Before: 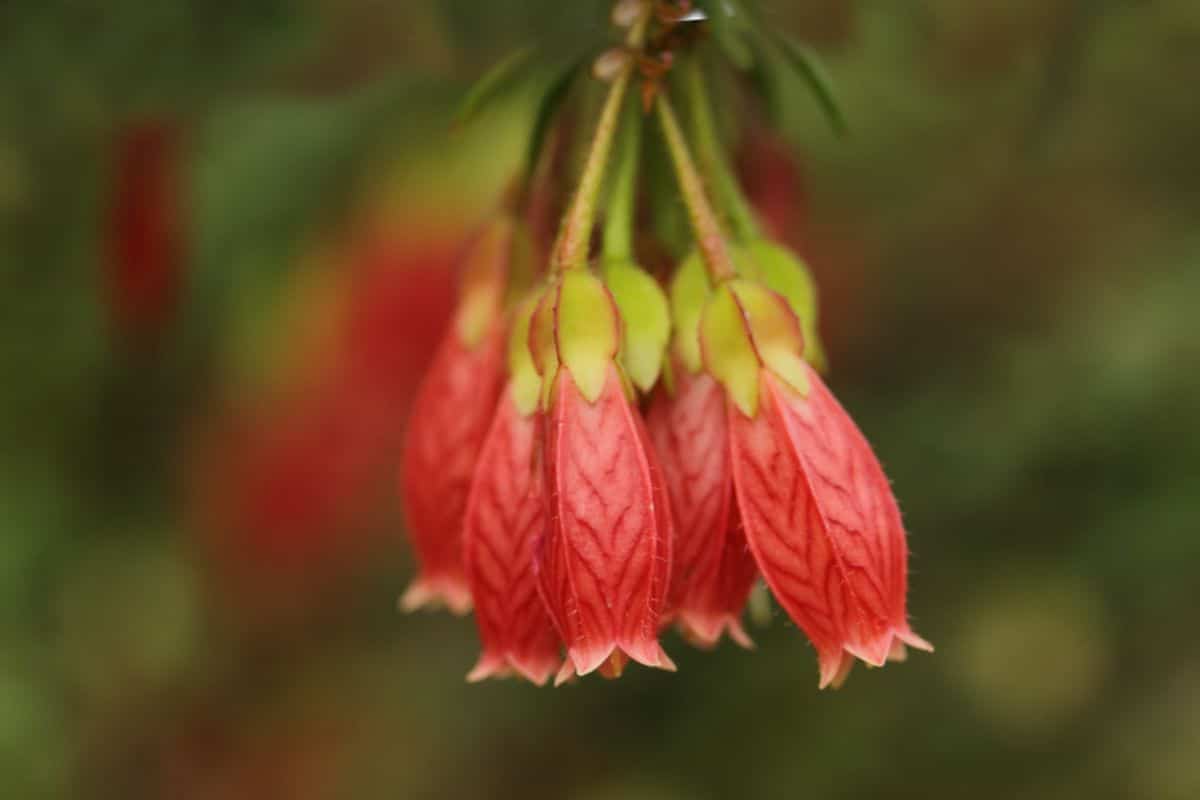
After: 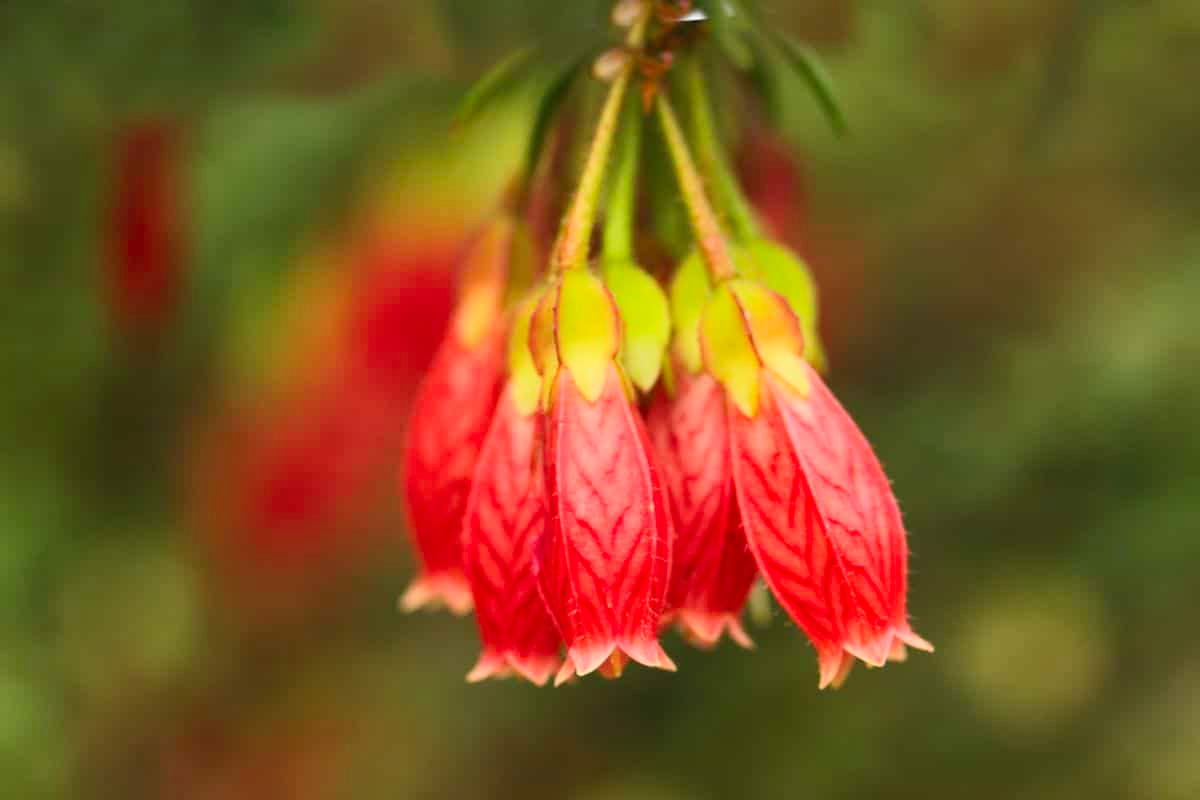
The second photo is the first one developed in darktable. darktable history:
contrast brightness saturation: contrast 0.242, brightness 0.249, saturation 0.387
